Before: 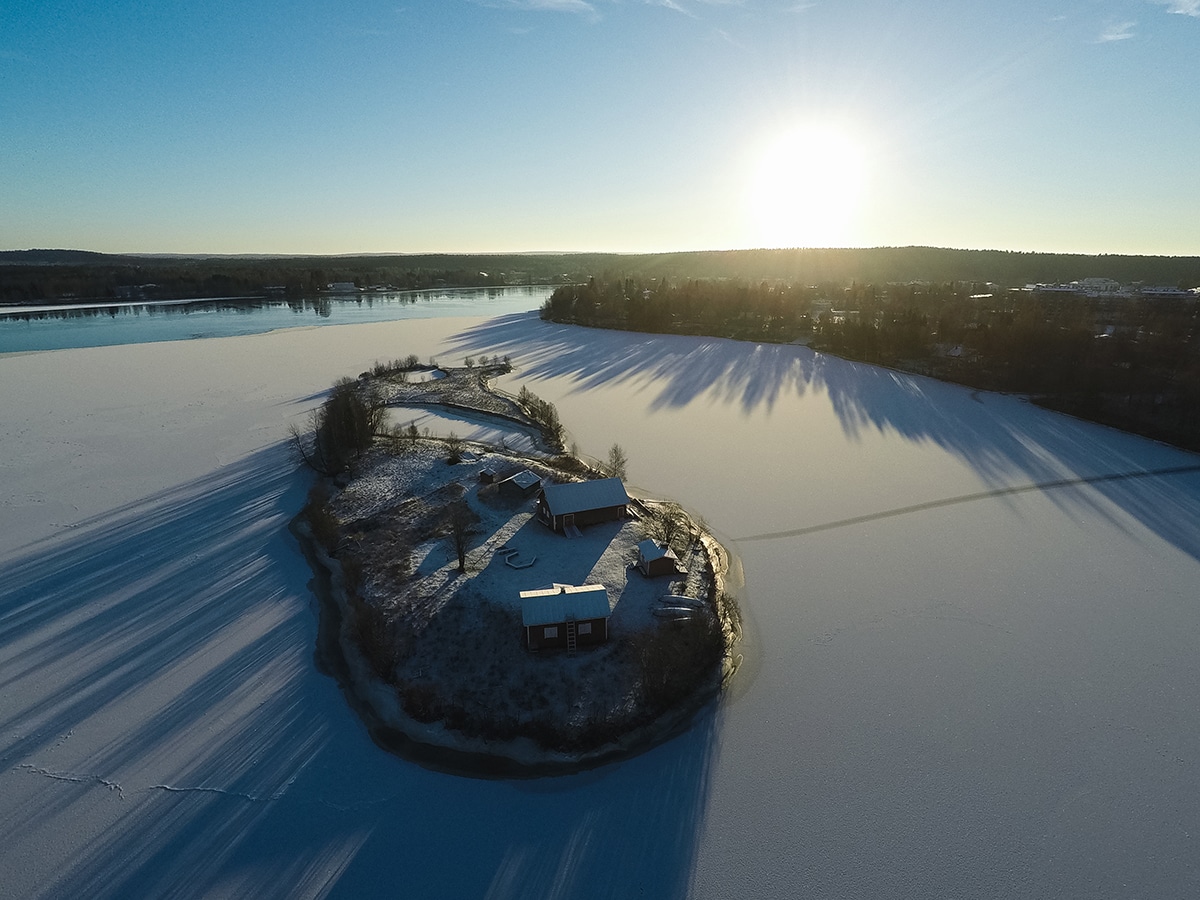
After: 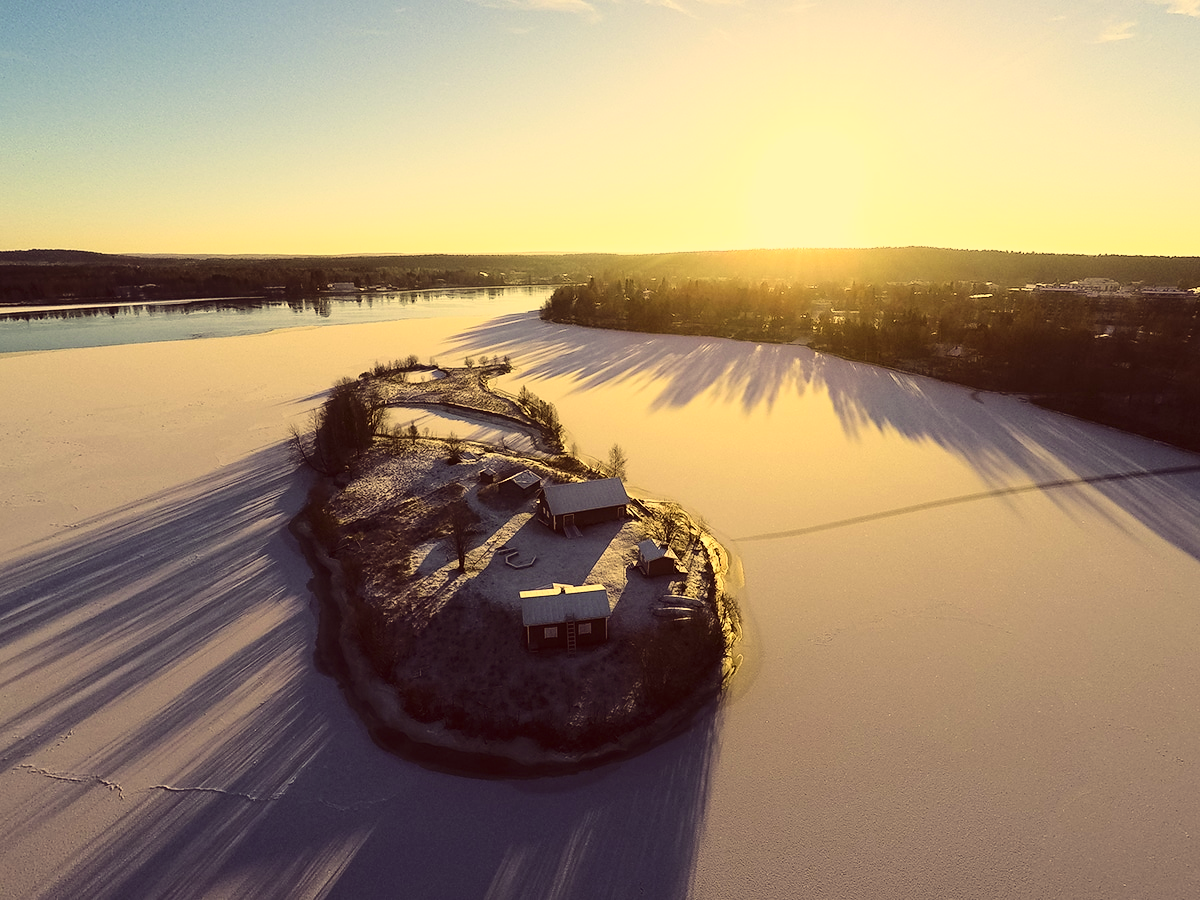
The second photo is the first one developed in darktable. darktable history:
color correction: highlights a* 10.08, highlights b* 39.35, shadows a* 14.57, shadows b* 3.2
base curve: curves: ch0 [(0, 0) (0.028, 0.03) (0.121, 0.232) (0.46, 0.748) (0.859, 0.968) (1, 1)]
